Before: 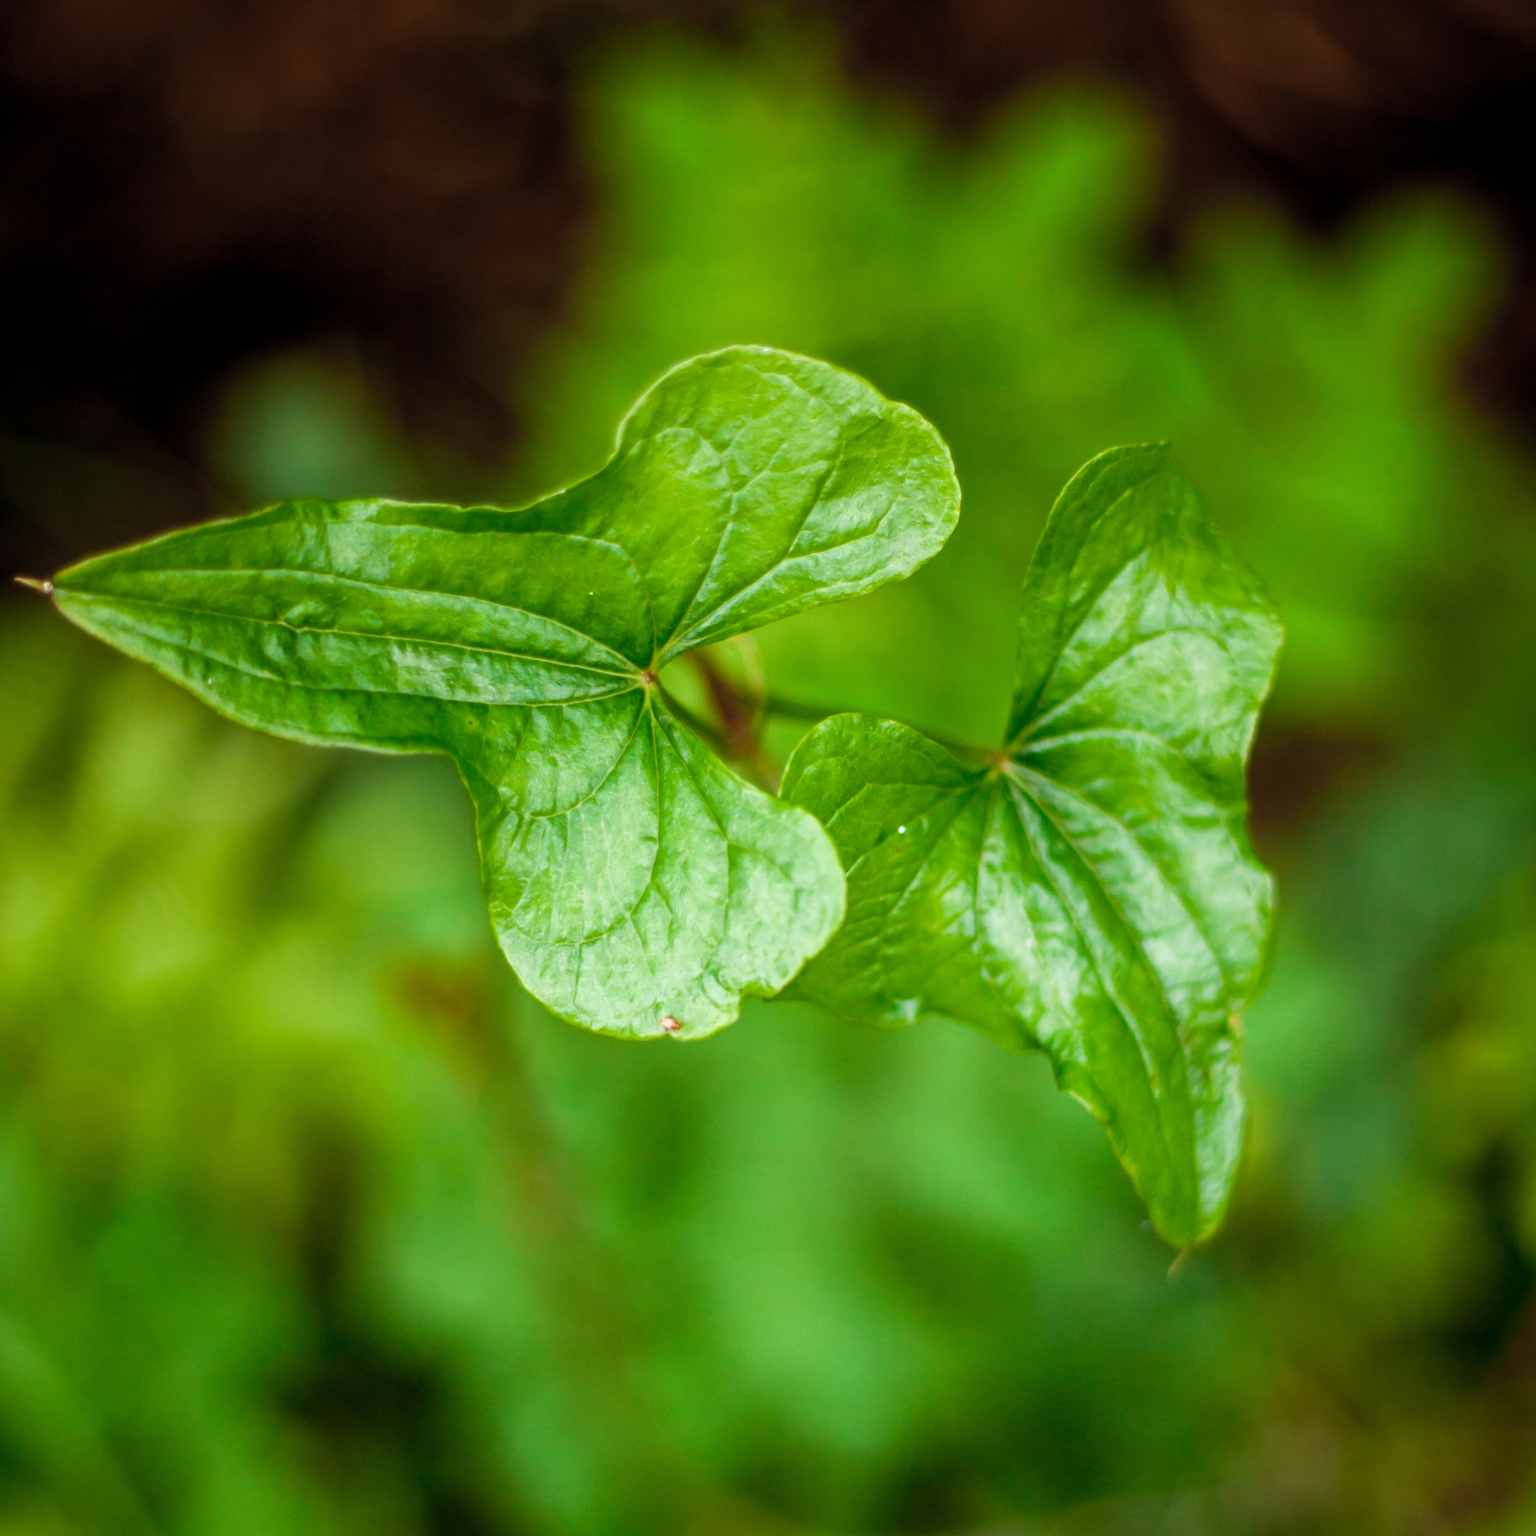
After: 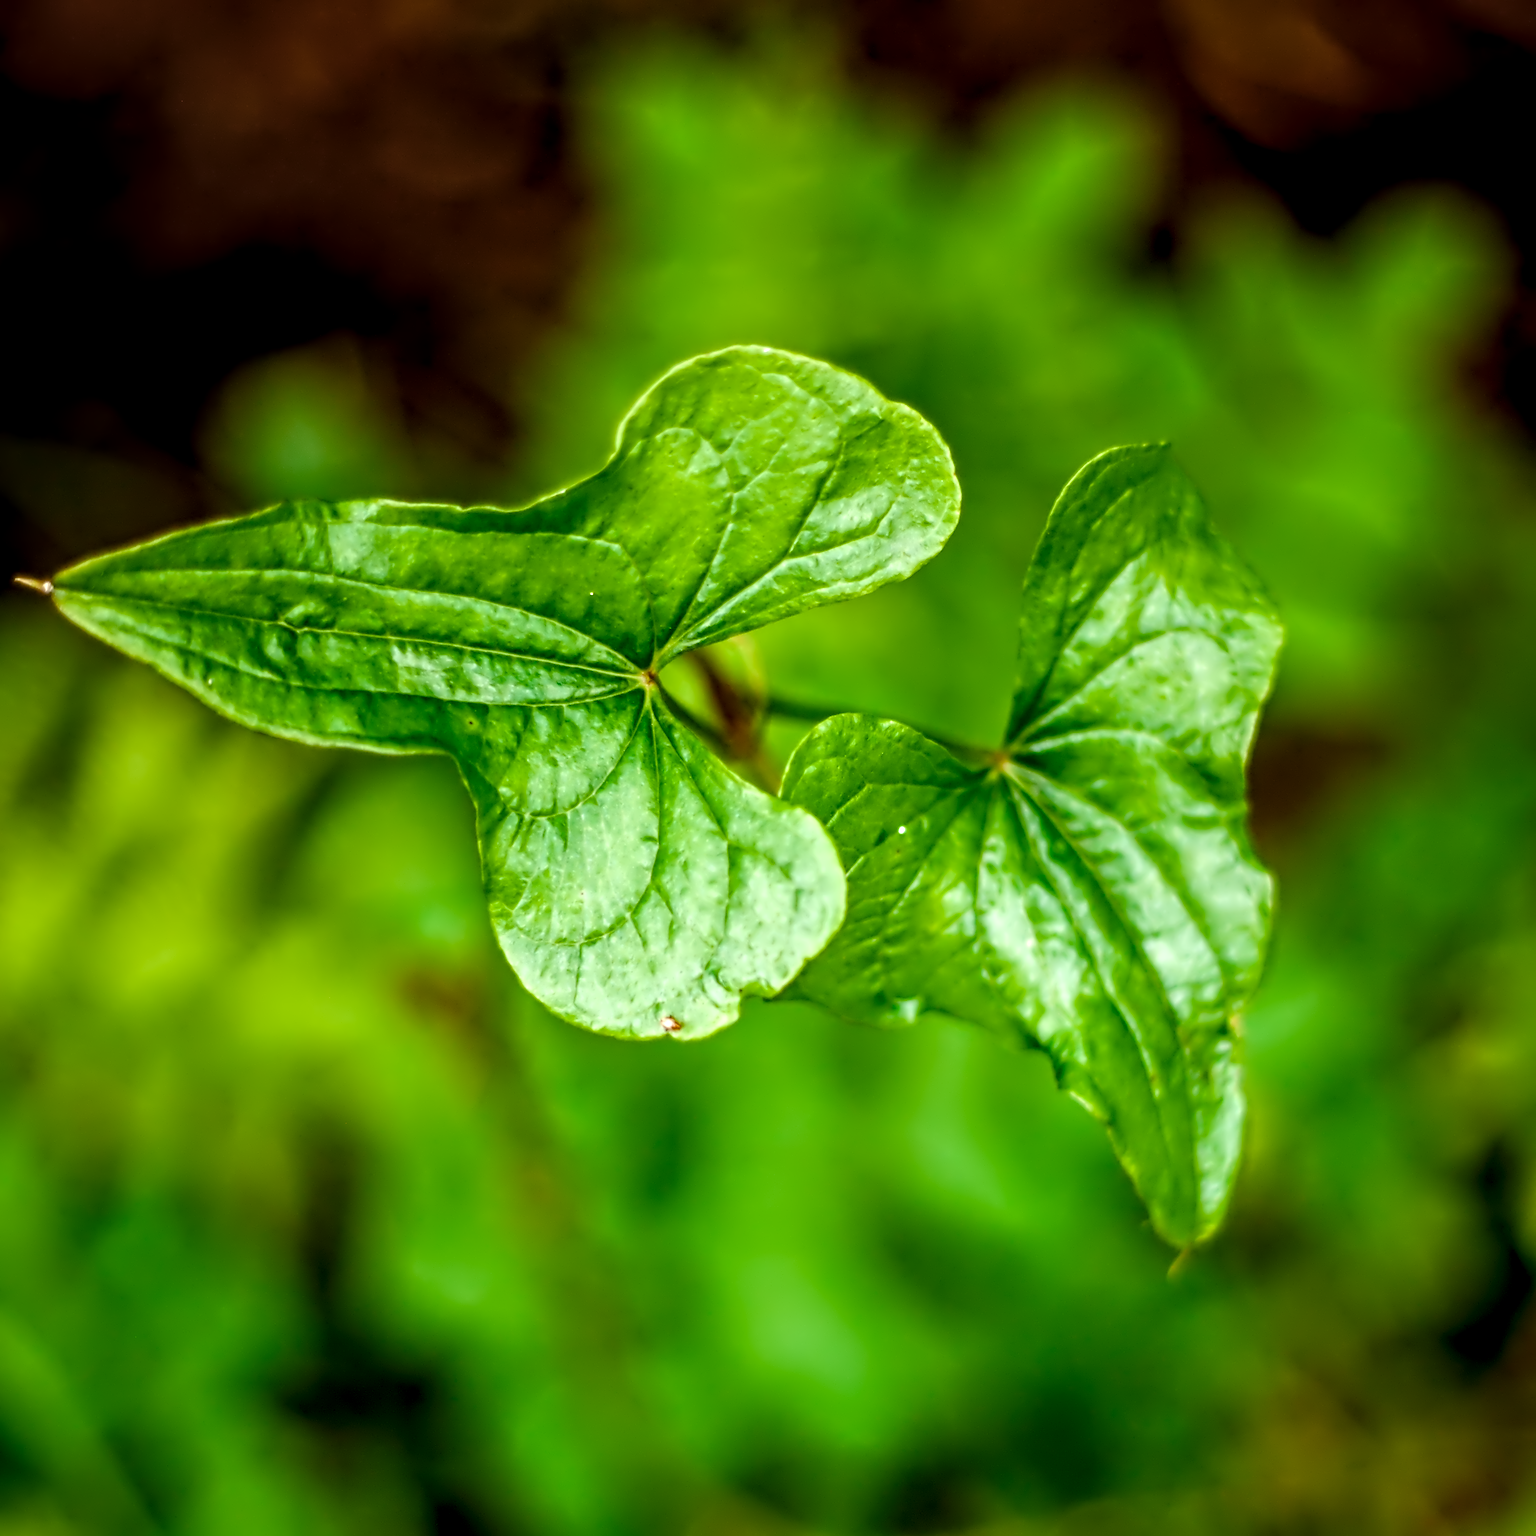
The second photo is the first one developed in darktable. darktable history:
contrast equalizer: octaves 7, y [[0.5, 0.542, 0.583, 0.625, 0.667, 0.708], [0.5 ×6], [0.5 ×6], [0, 0.033, 0.067, 0.1, 0.133, 0.167], [0, 0.05, 0.1, 0.15, 0.2, 0.25]]
color balance rgb: perceptual saturation grading › global saturation 35%, perceptual saturation grading › highlights -30%, perceptual saturation grading › shadows 35%, perceptual brilliance grading › global brilliance 3%, perceptual brilliance grading › highlights -3%, perceptual brilliance grading › shadows 3%
local contrast: detail 130%
